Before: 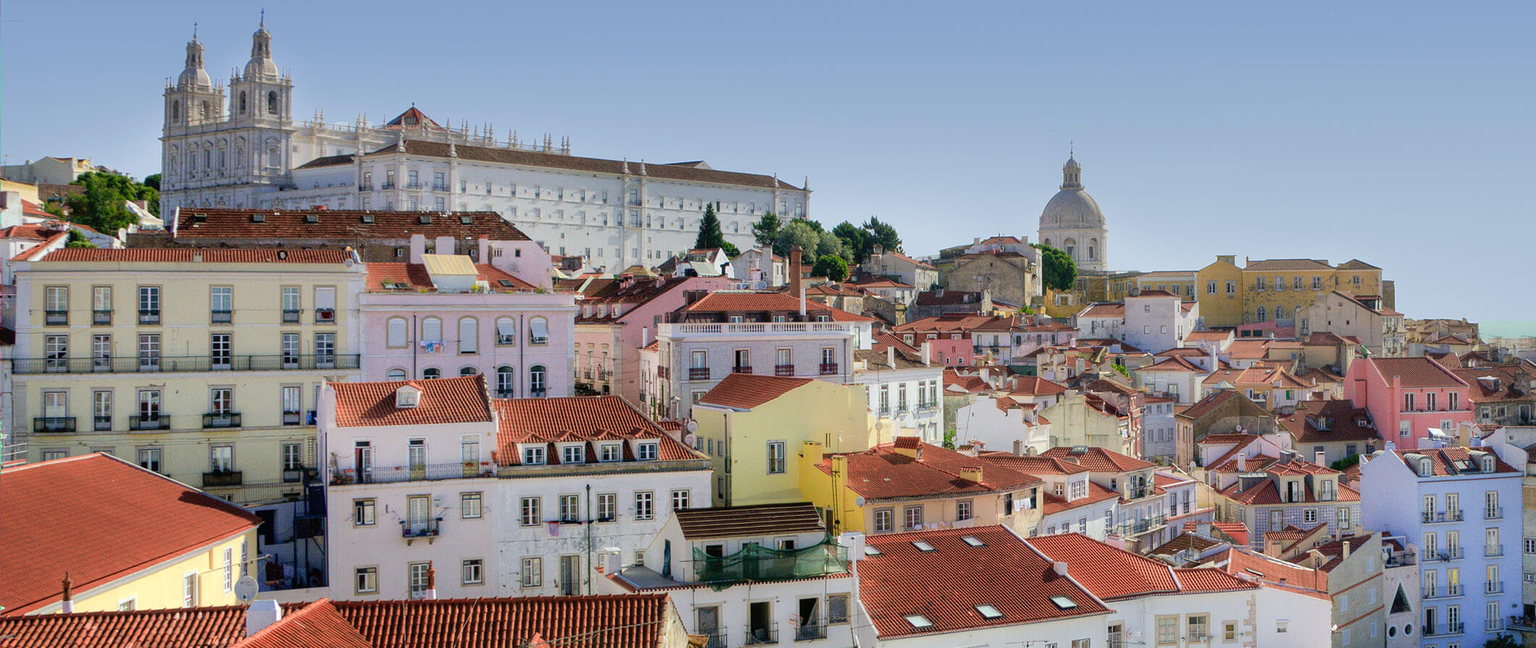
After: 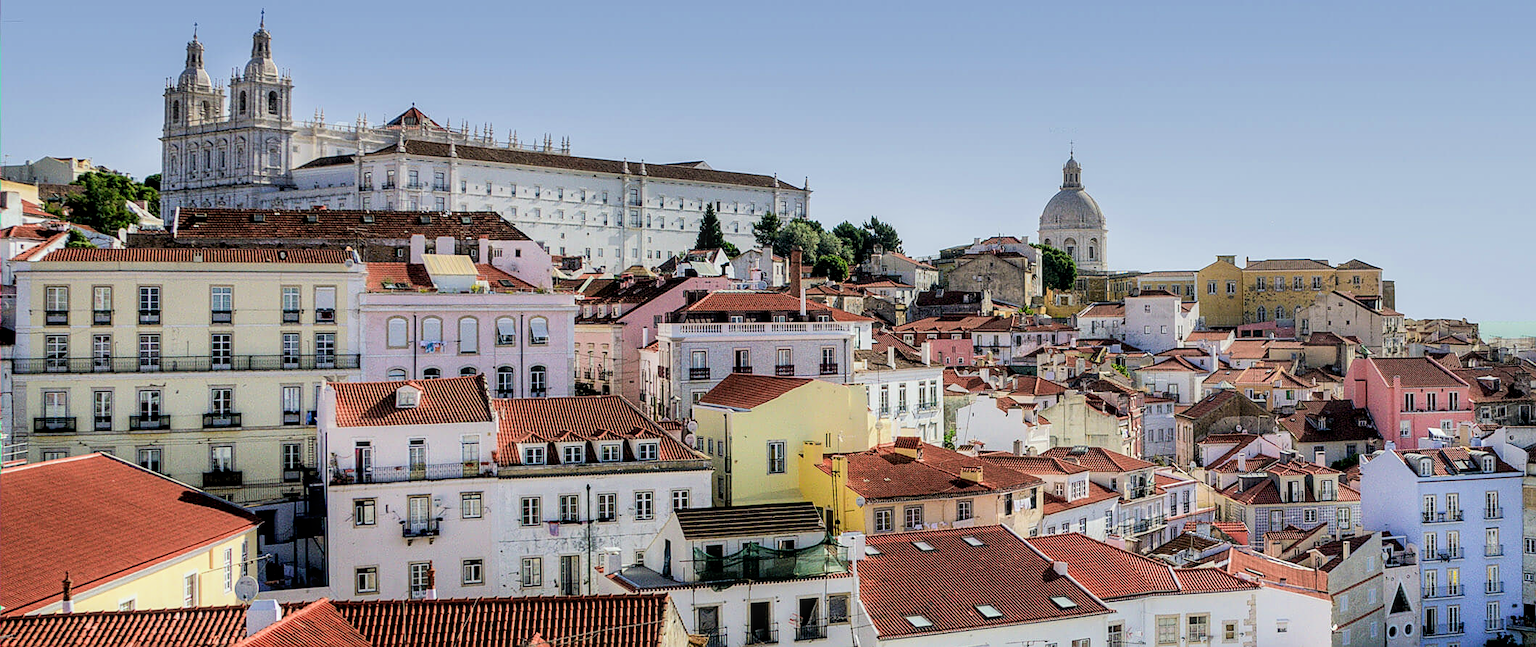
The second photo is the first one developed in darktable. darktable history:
local contrast: on, module defaults
sharpen: on, module defaults
filmic rgb: black relative exposure -16 EV, white relative exposure 6.29 EV, hardness 5.1, contrast 1.35
